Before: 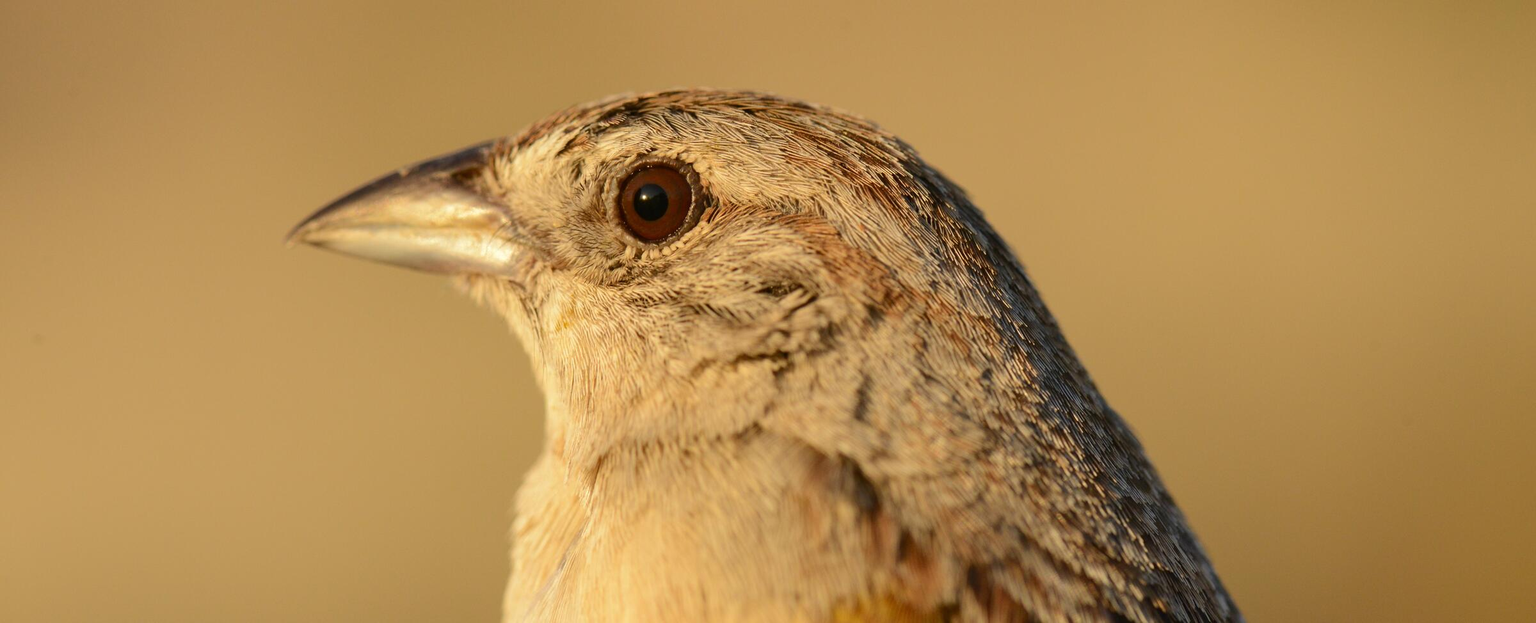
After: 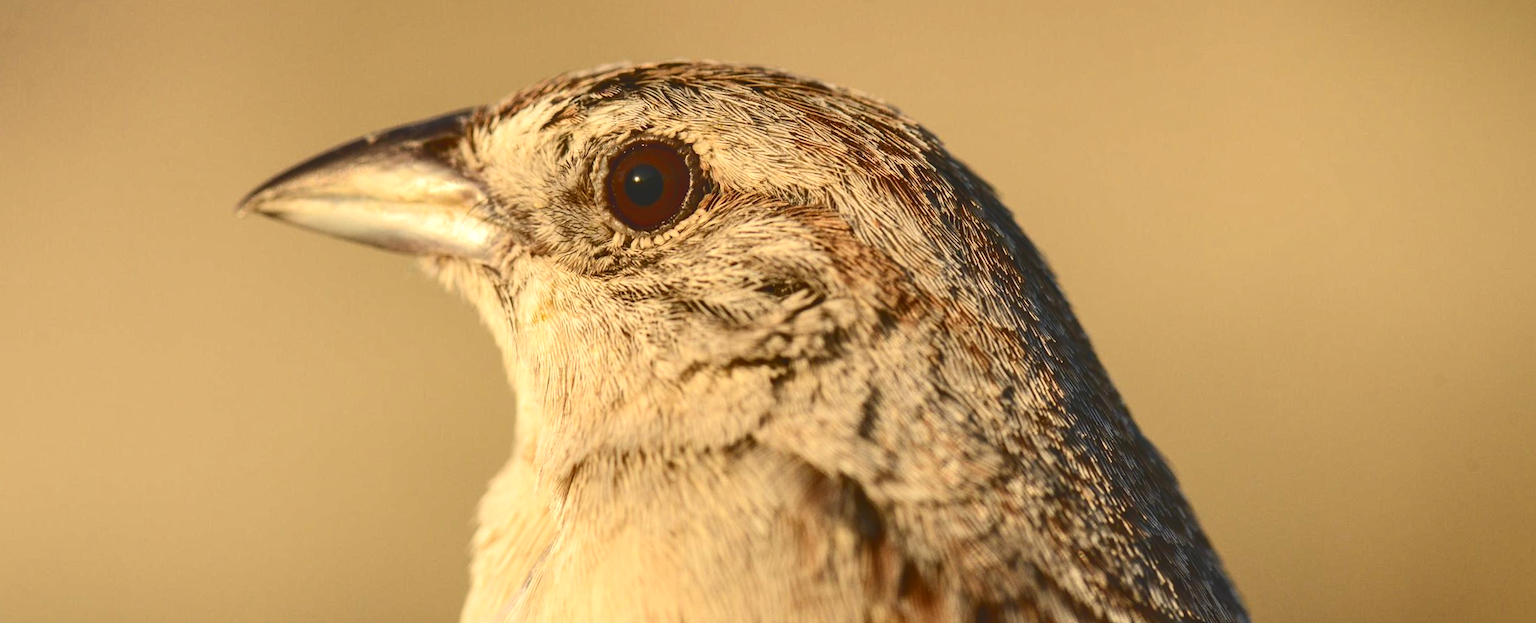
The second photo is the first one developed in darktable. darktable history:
local contrast: detail 130%
tone curve: curves: ch0 [(0, 0) (0.003, 0.183) (0.011, 0.183) (0.025, 0.184) (0.044, 0.188) (0.069, 0.197) (0.1, 0.204) (0.136, 0.212) (0.177, 0.226) (0.224, 0.24) (0.277, 0.273) (0.335, 0.322) (0.399, 0.388) (0.468, 0.468) (0.543, 0.579) (0.623, 0.686) (0.709, 0.792) (0.801, 0.877) (0.898, 0.939) (1, 1)], color space Lab, independent channels, preserve colors none
crop and rotate: angle -2.59°
